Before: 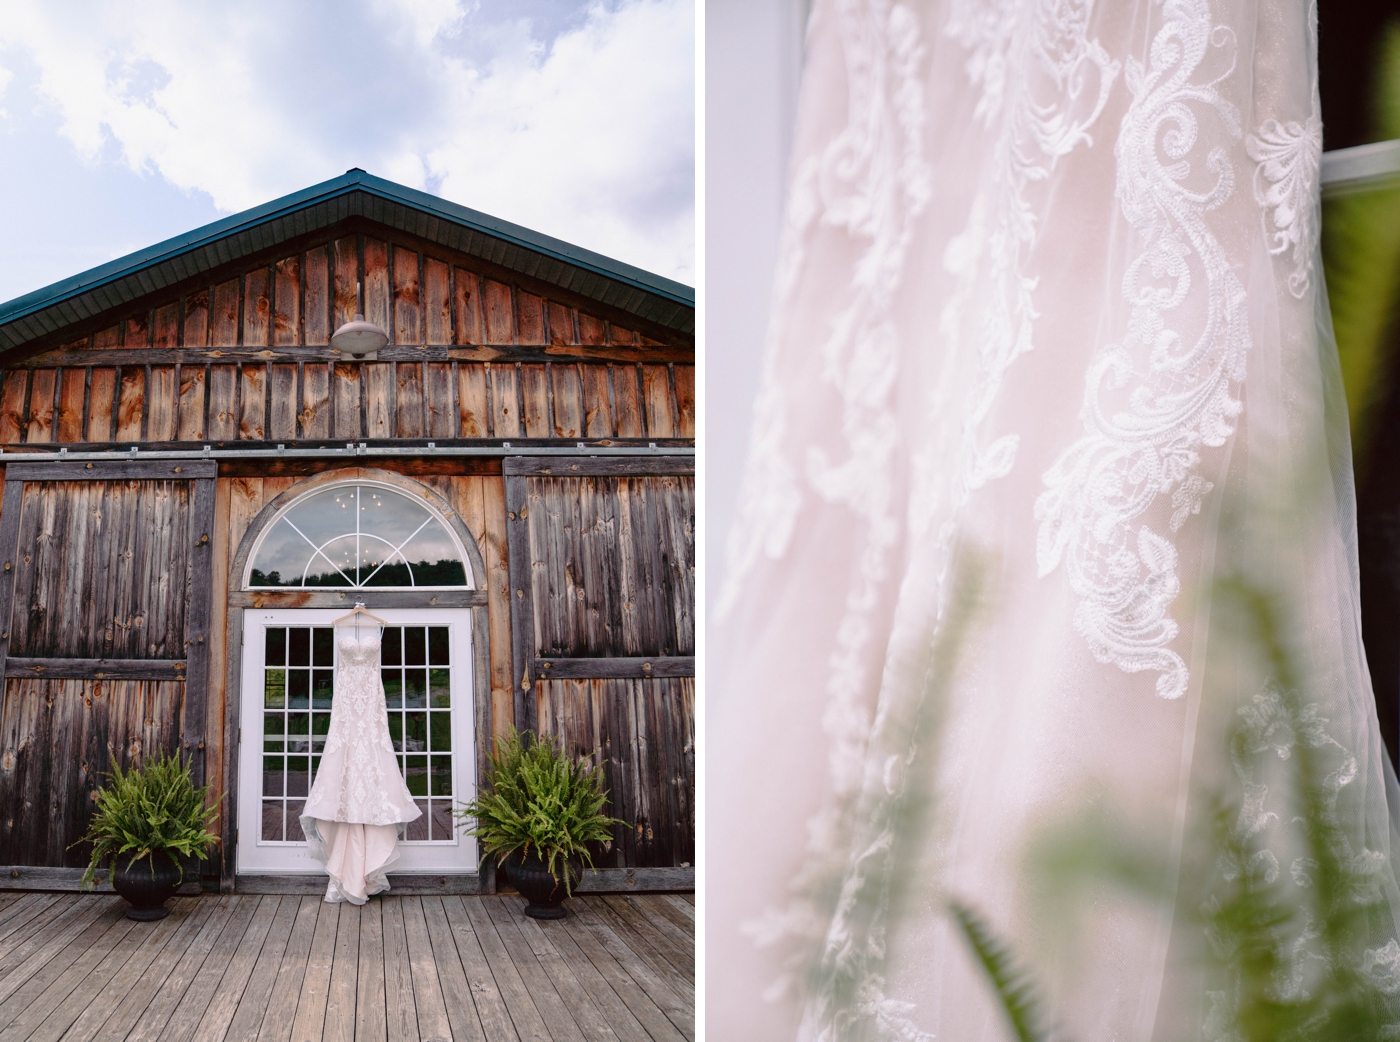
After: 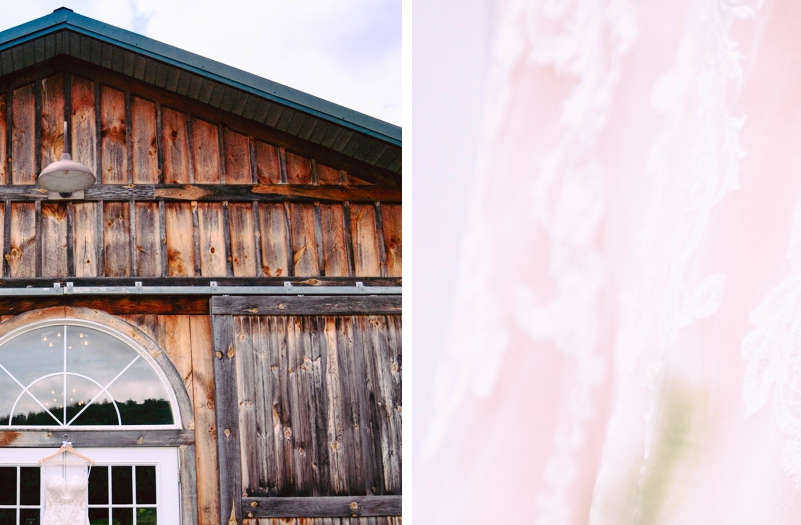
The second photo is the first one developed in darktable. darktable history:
crop: left 20.932%, top 15.471%, right 21.848%, bottom 34.081%
contrast brightness saturation: contrast 0.2, brightness 0.16, saturation 0.22
